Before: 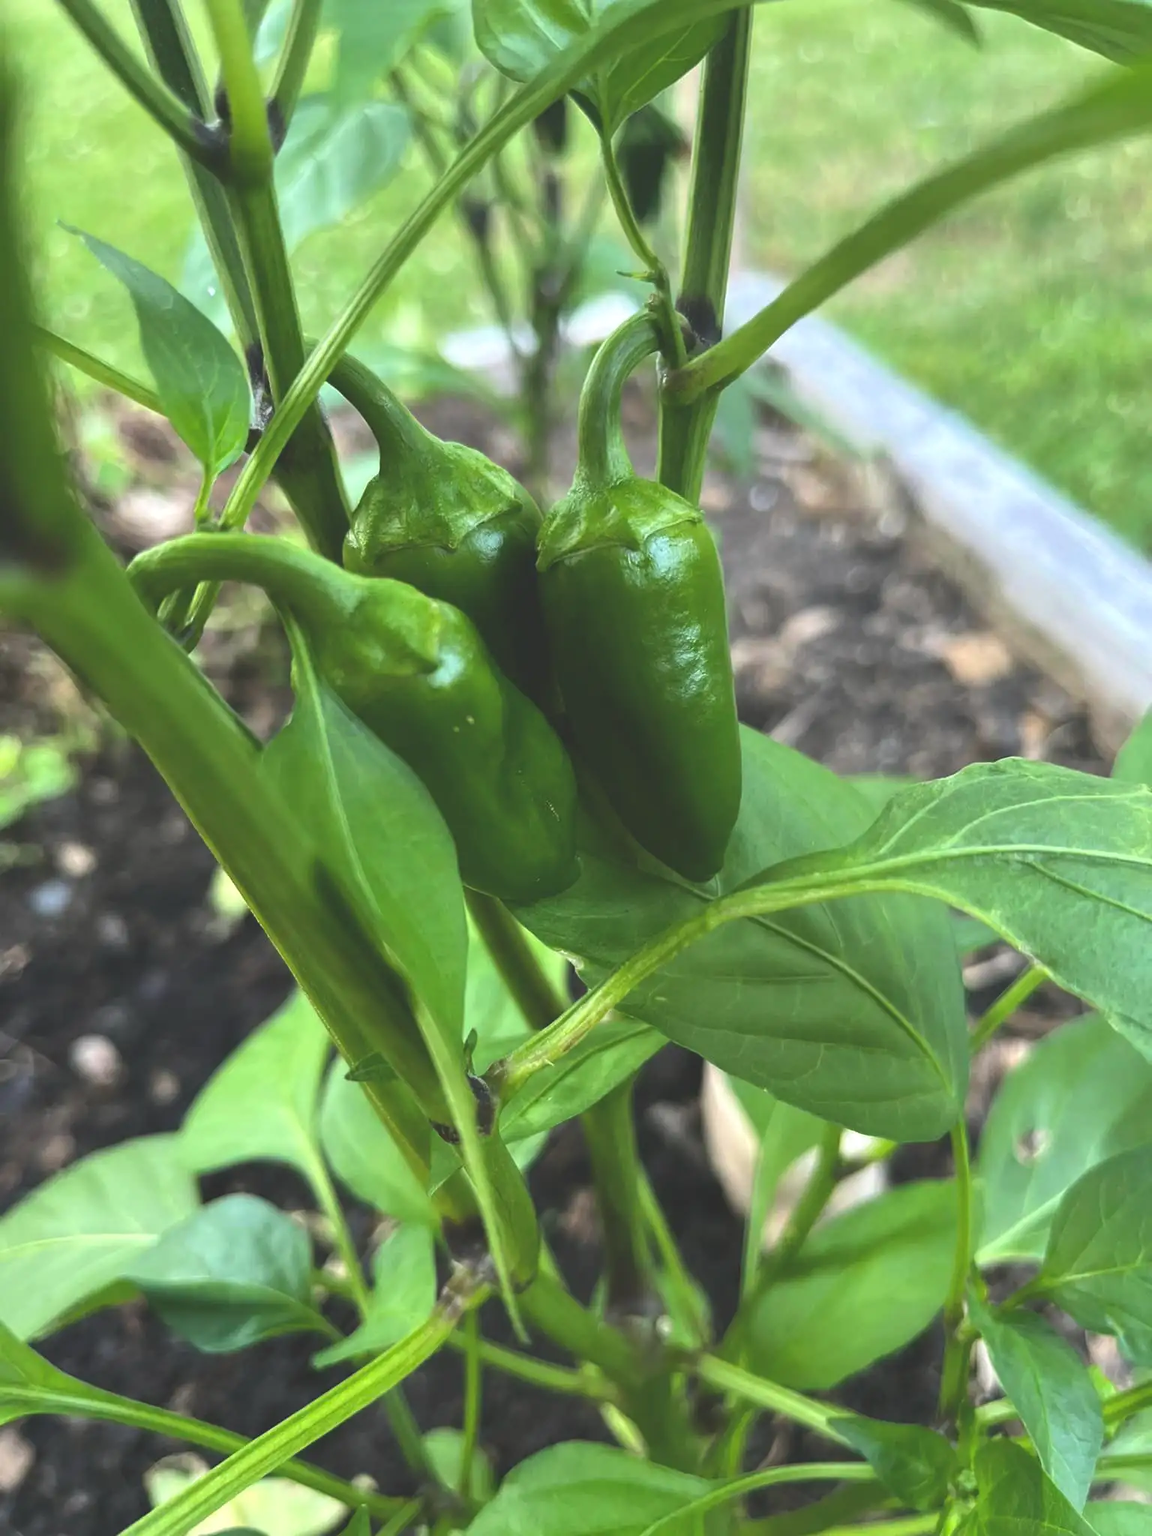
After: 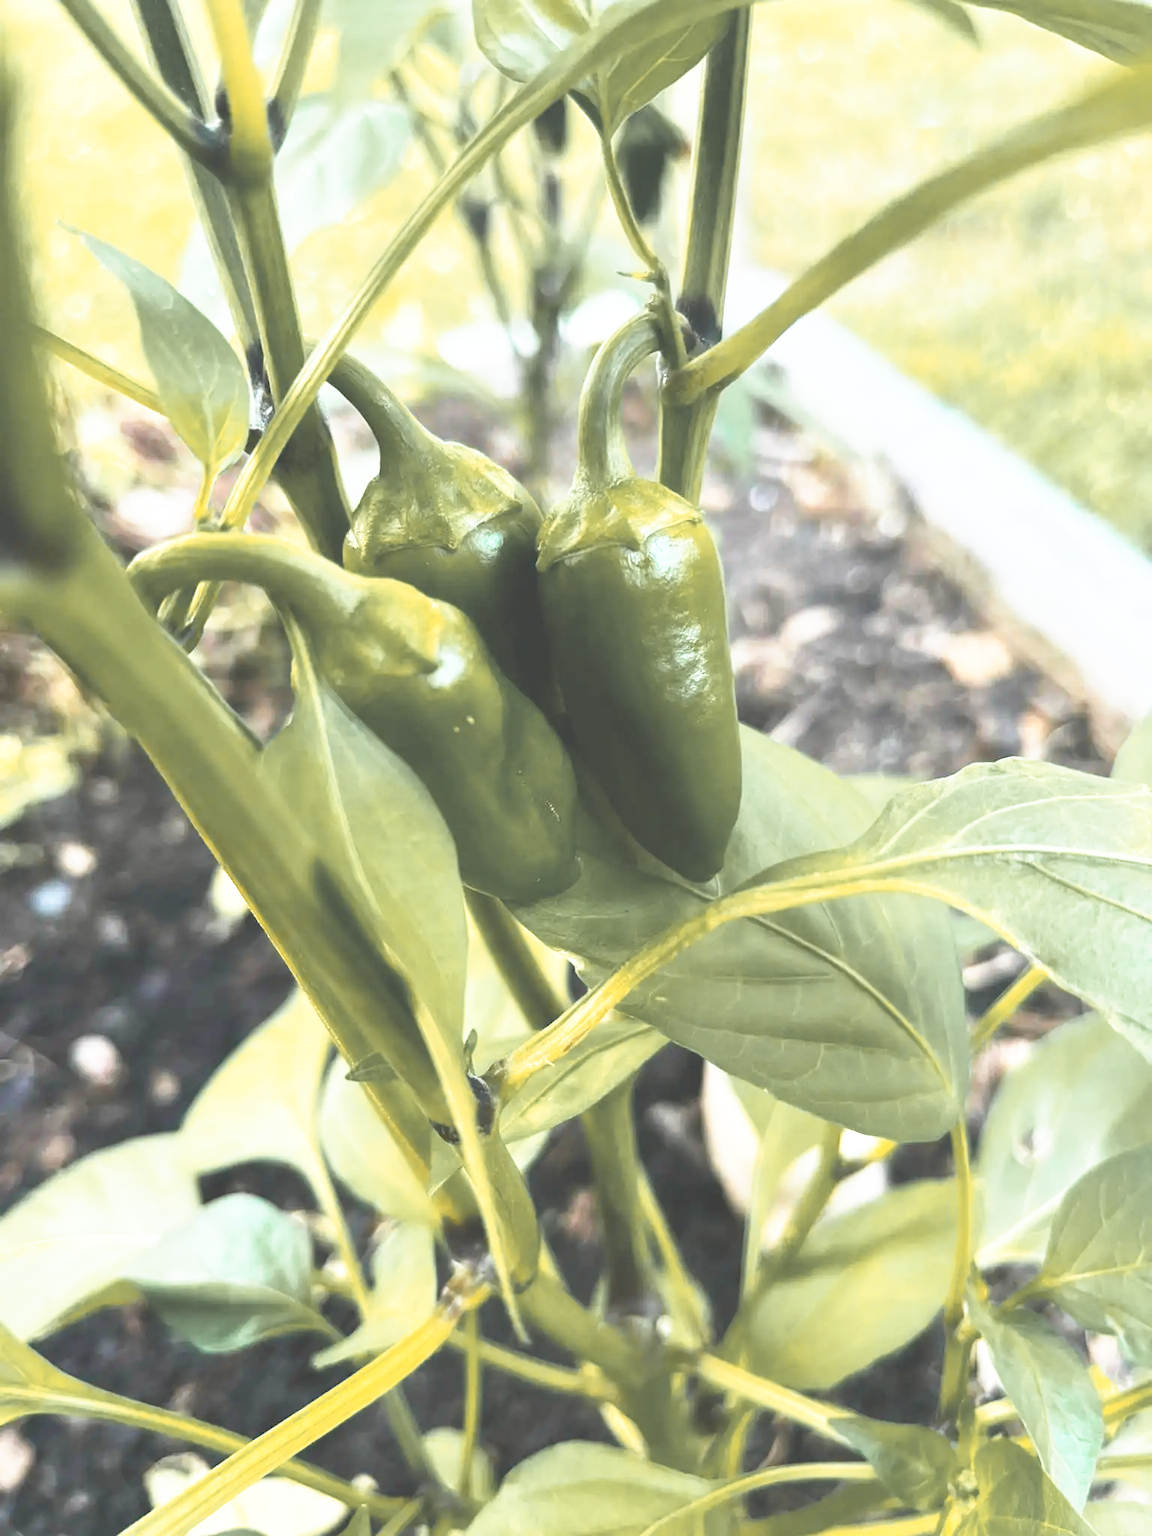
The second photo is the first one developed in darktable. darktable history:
color zones: curves: ch1 [(0.263, 0.53) (0.376, 0.287) (0.487, 0.512) (0.748, 0.547) (1, 0.513)]; ch2 [(0.262, 0.45) (0.751, 0.477)], mix 31.98%
base curve: curves: ch0 [(0, 0) (0.495, 0.917) (1, 1)], preserve colors none
